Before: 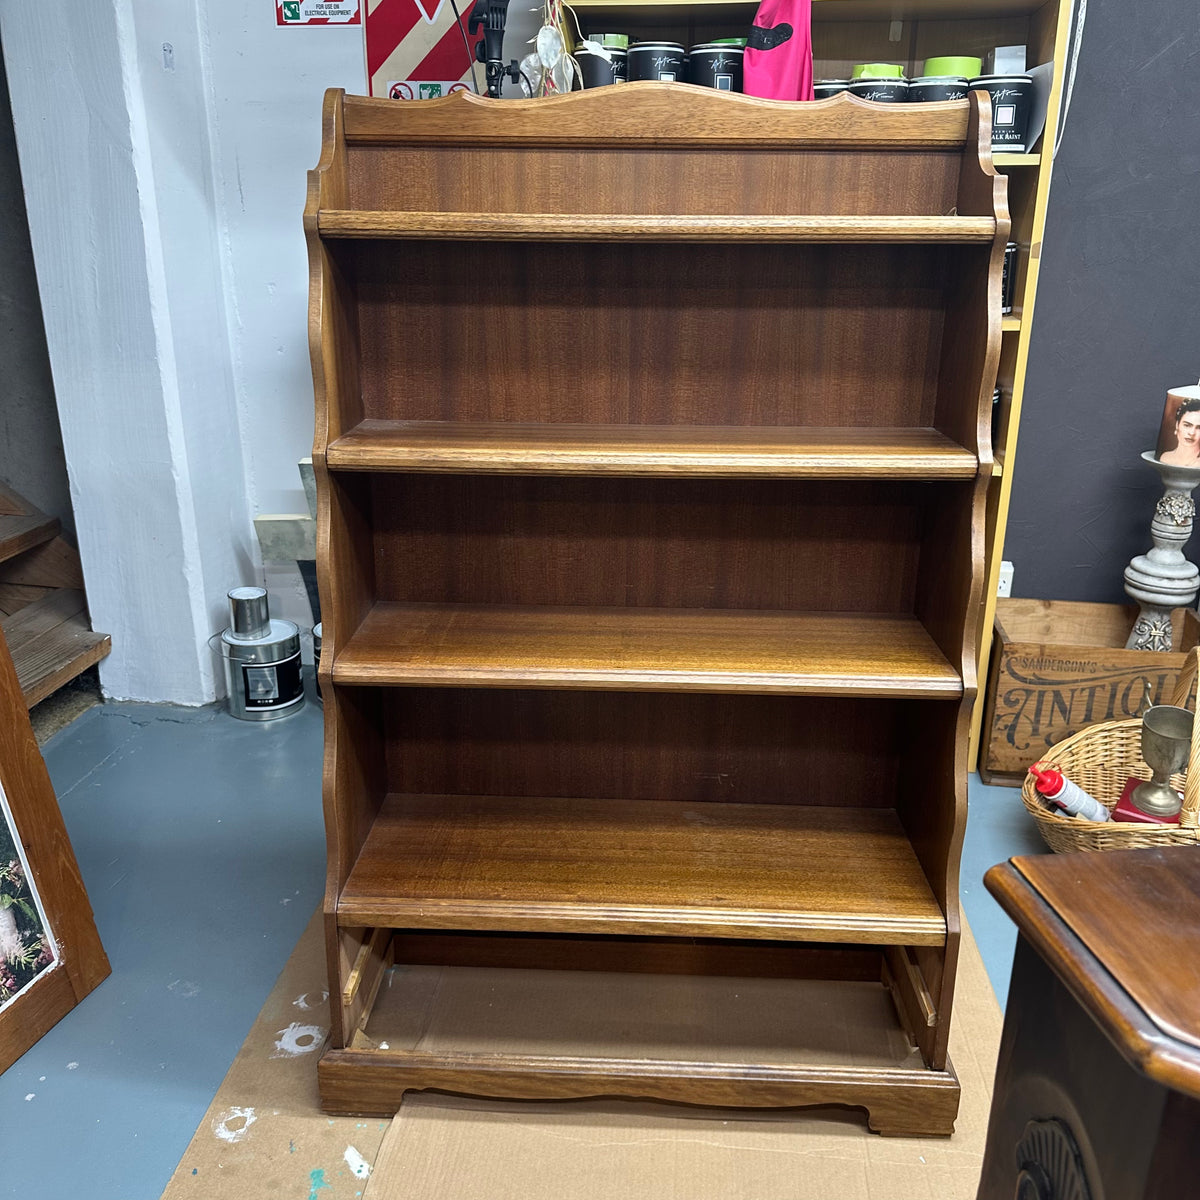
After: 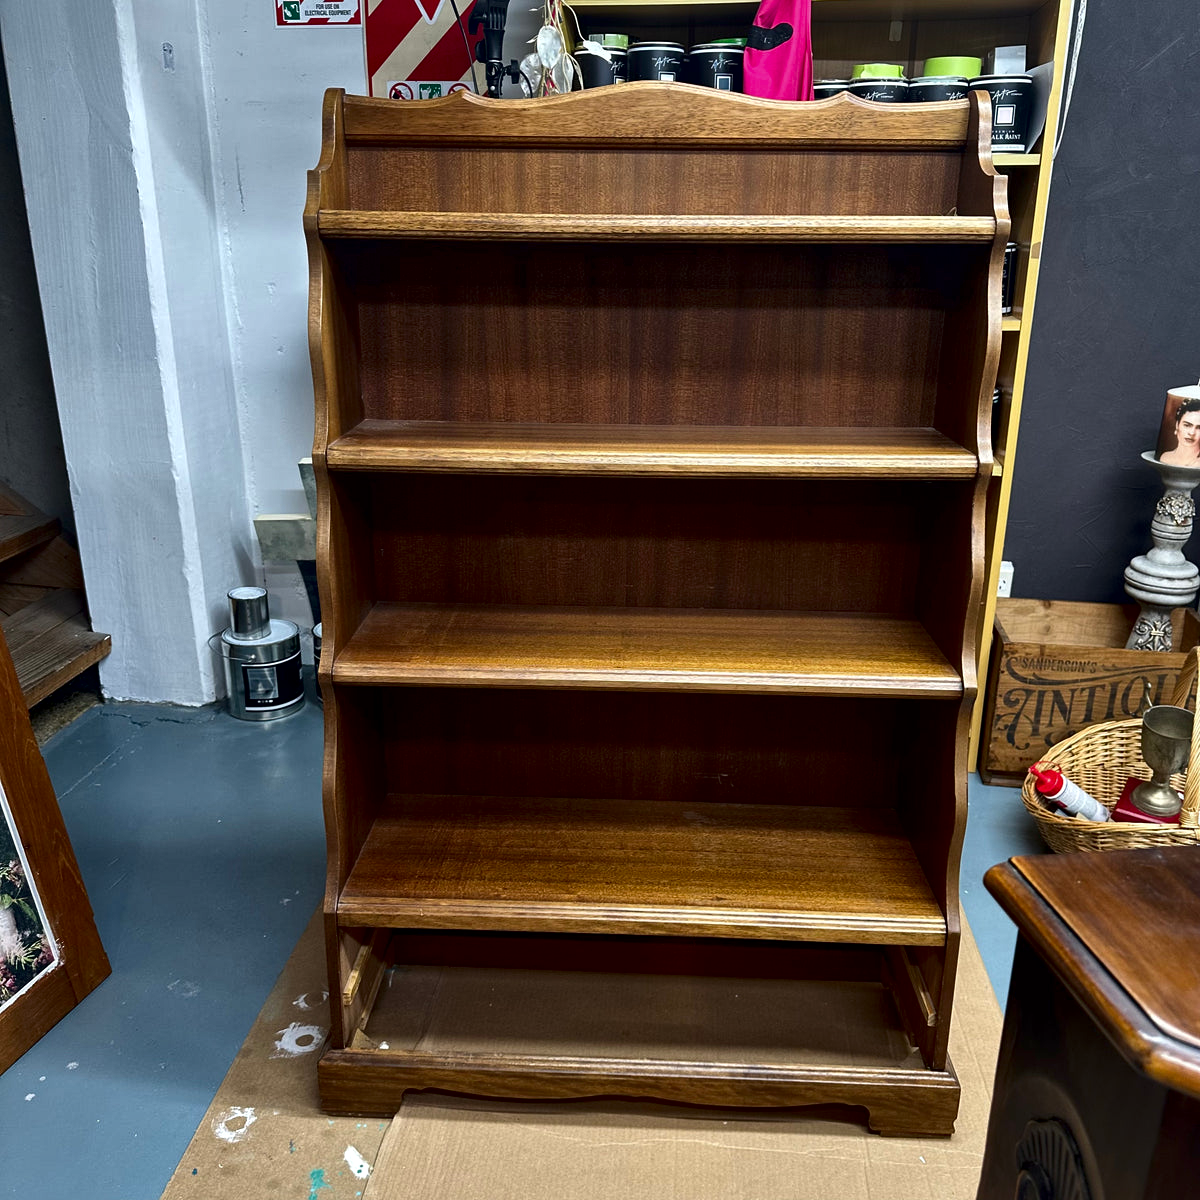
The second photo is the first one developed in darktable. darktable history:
local contrast: mode bilateral grid, contrast 25, coarseness 59, detail 152%, midtone range 0.2
contrast brightness saturation: brightness -0.208, saturation 0.083
